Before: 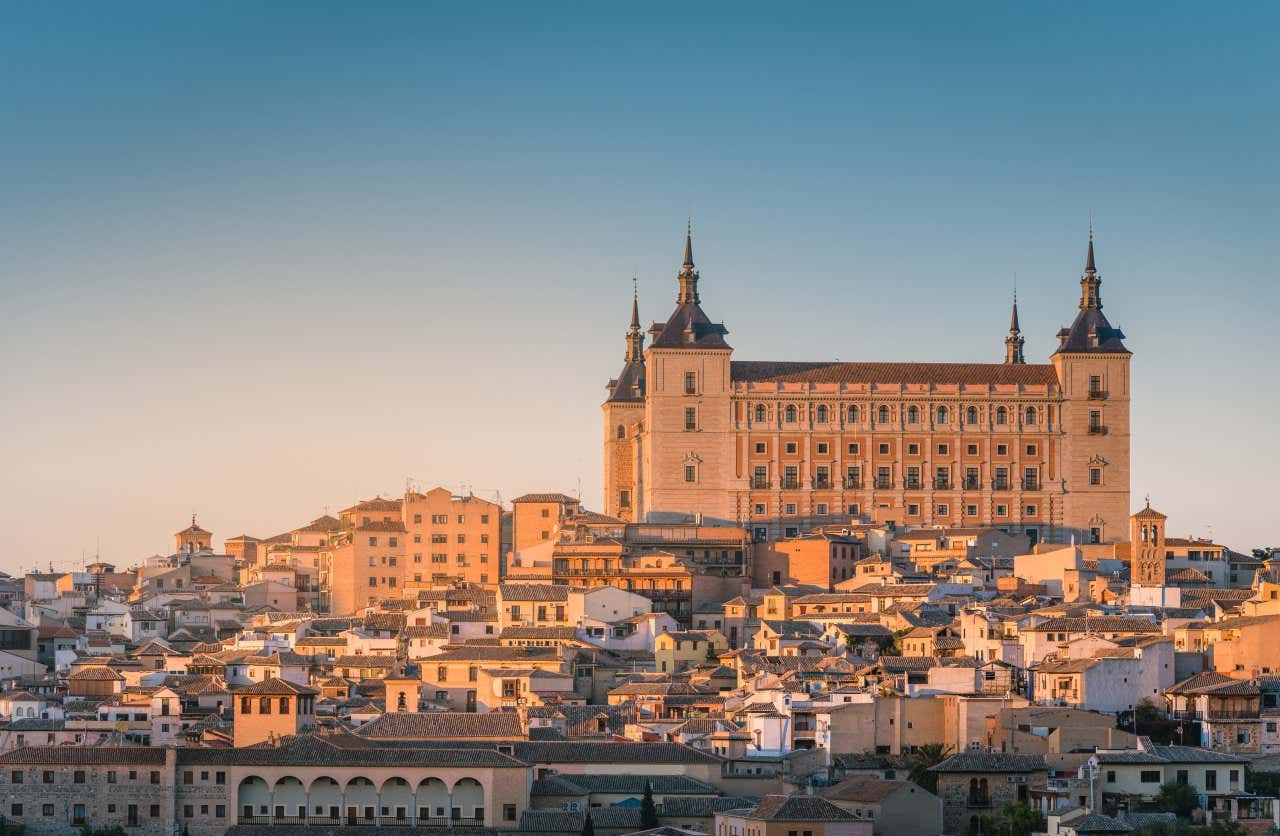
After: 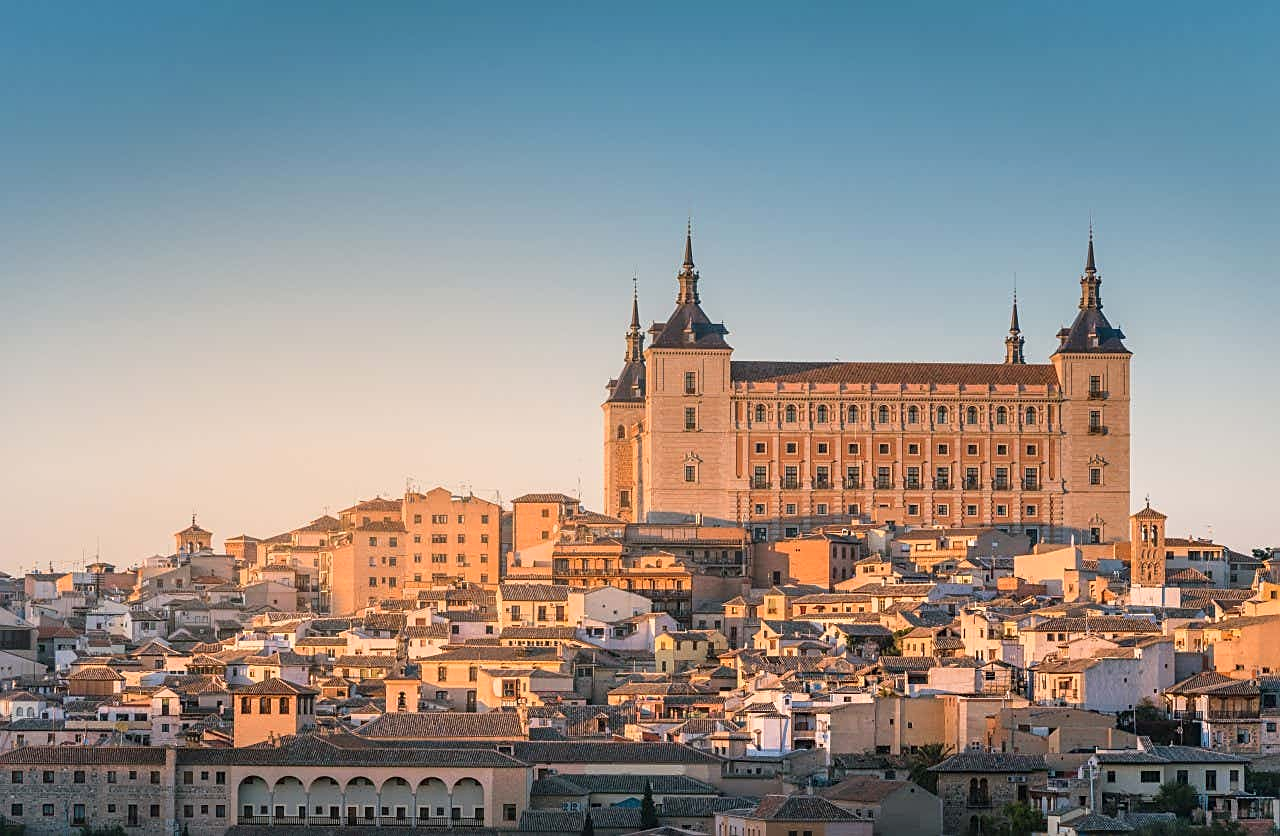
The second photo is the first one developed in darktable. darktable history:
sharpen: on, module defaults
tone curve: curves: ch0 [(0, 0) (0.003, 0.003) (0.011, 0.012) (0.025, 0.026) (0.044, 0.046) (0.069, 0.072) (0.1, 0.104) (0.136, 0.141) (0.177, 0.185) (0.224, 0.234) (0.277, 0.289) (0.335, 0.349) (0.399, 0.415) (0.468, 0.488) (0.543, 0.566) (0.623, 0.649) (0.709, 0.739) (0.801, 0.834) (0.898, 0.923) (1, 1)], color space Lab, independent channels, preserve colors none
